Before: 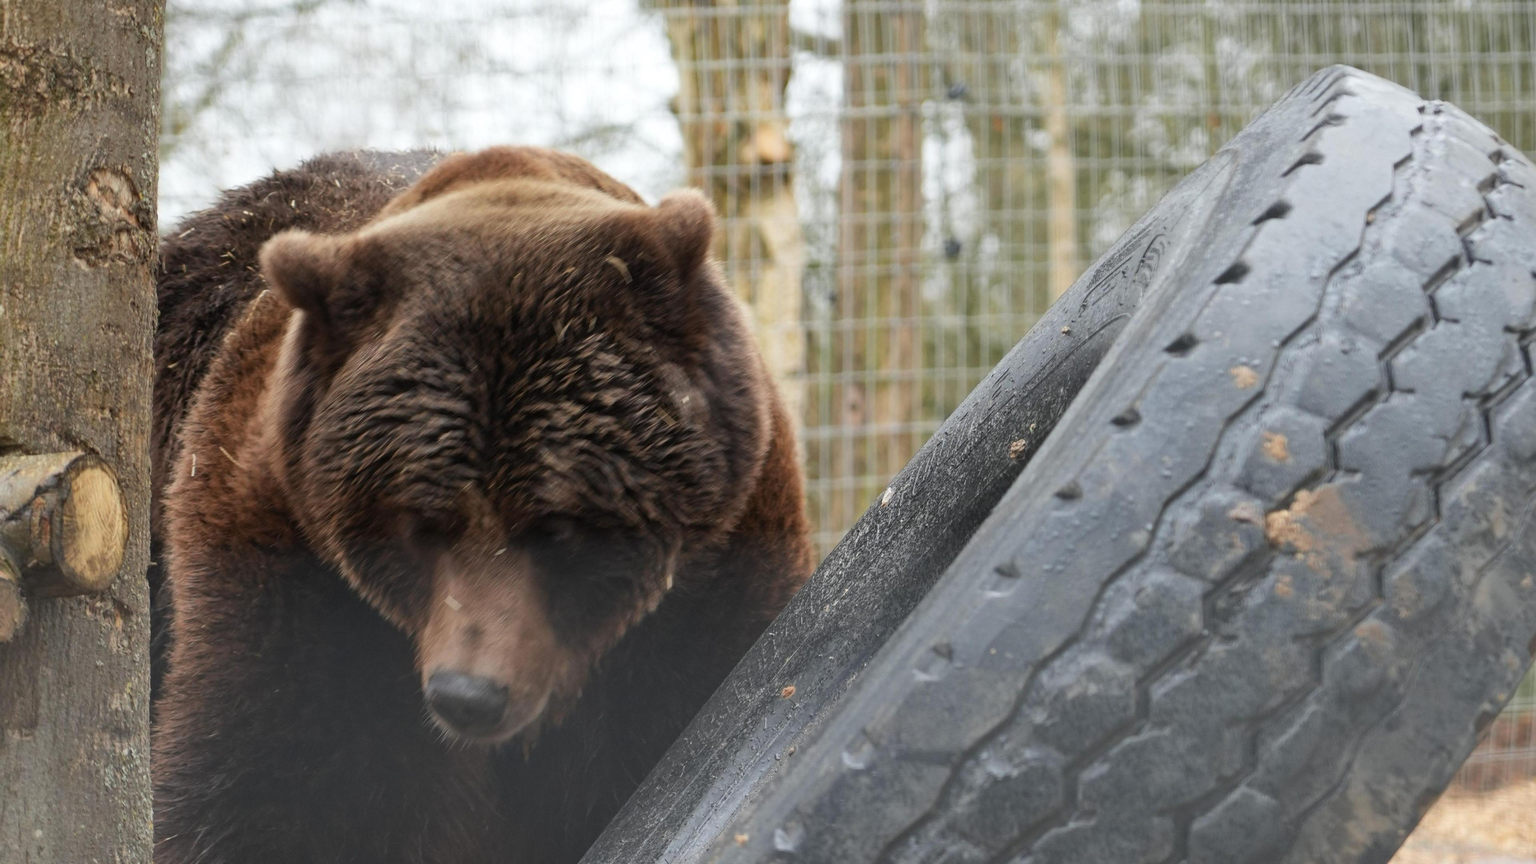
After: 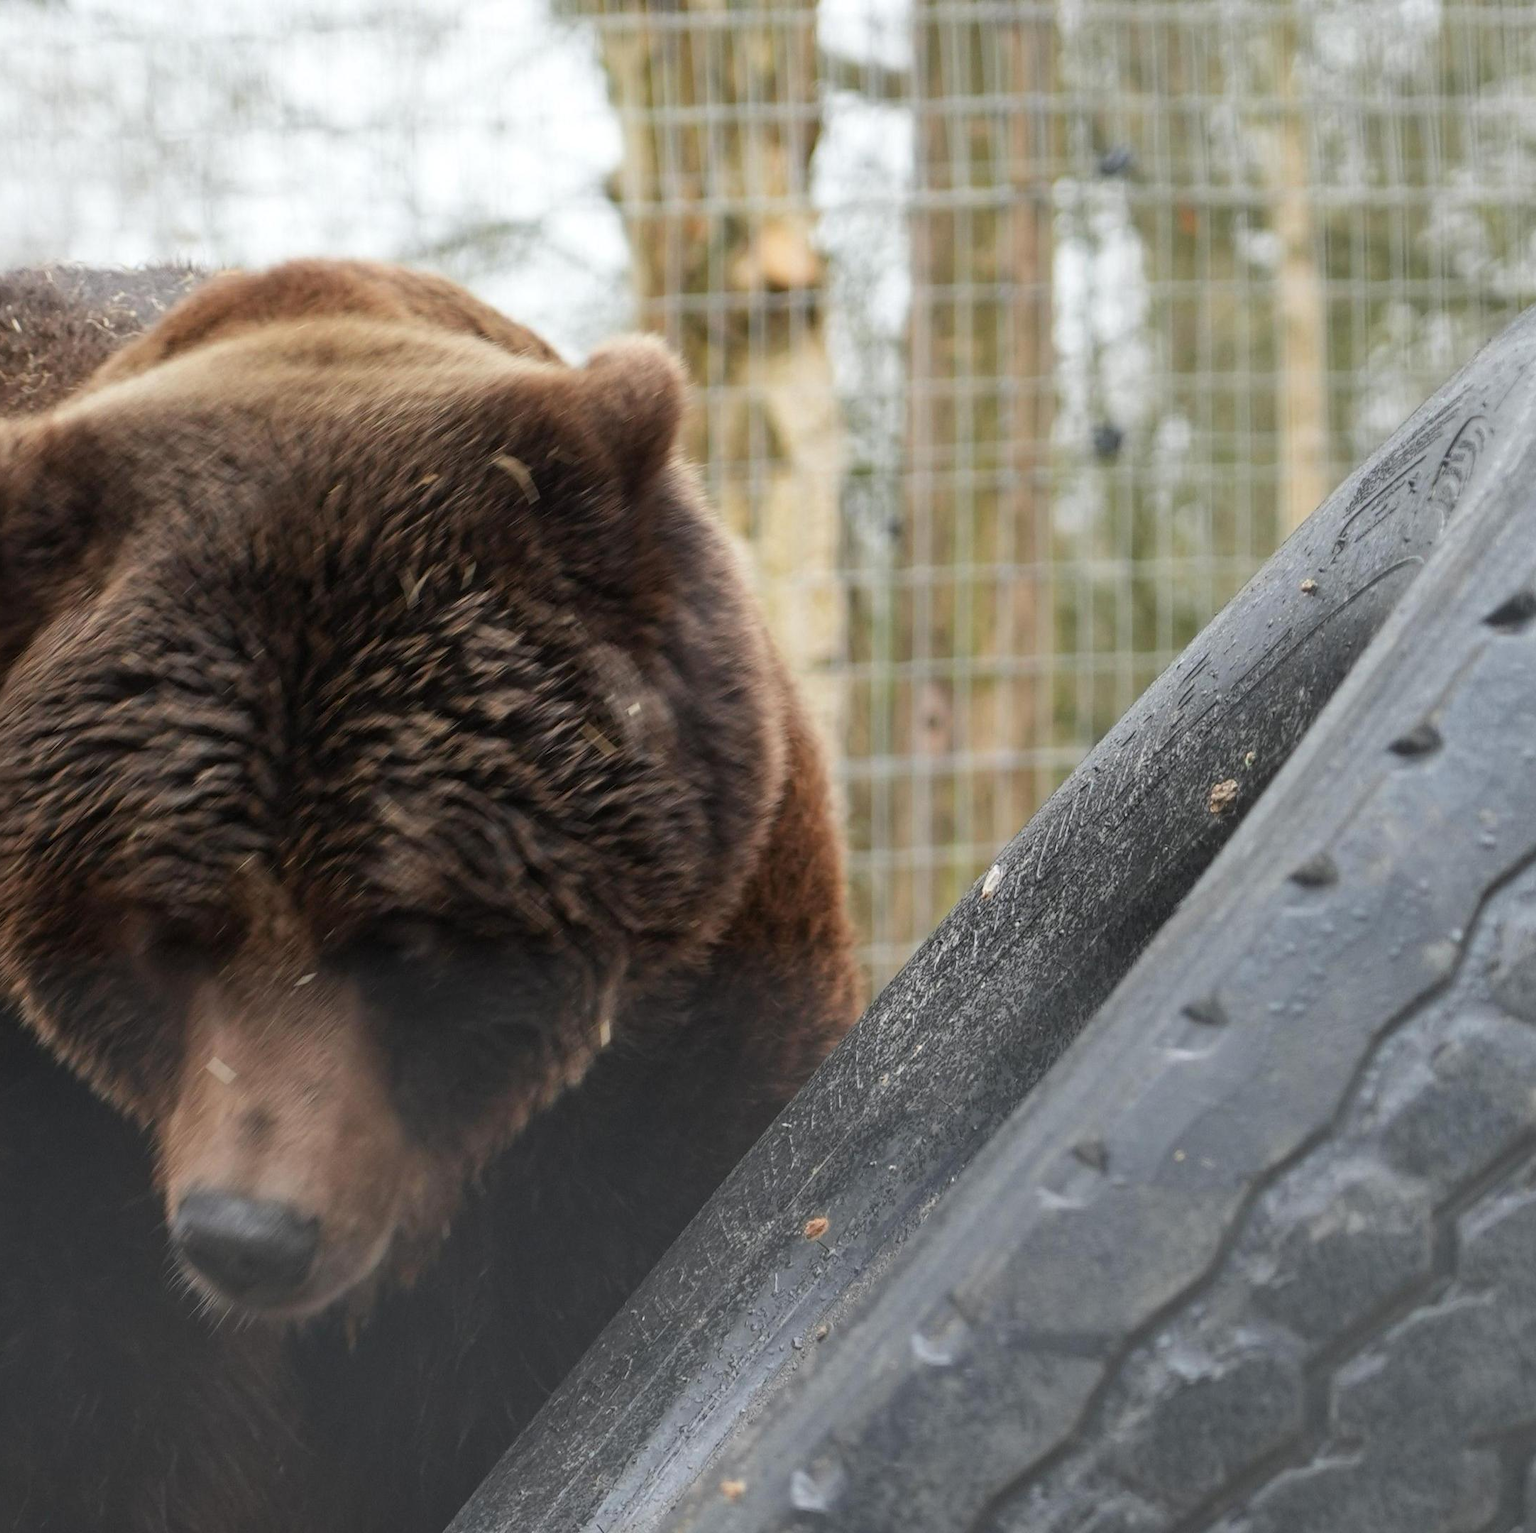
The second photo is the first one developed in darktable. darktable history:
crop: left 21.385%, right 22.259%
color balance rgb: perceptual saturation grading › global saturation 0.567%
